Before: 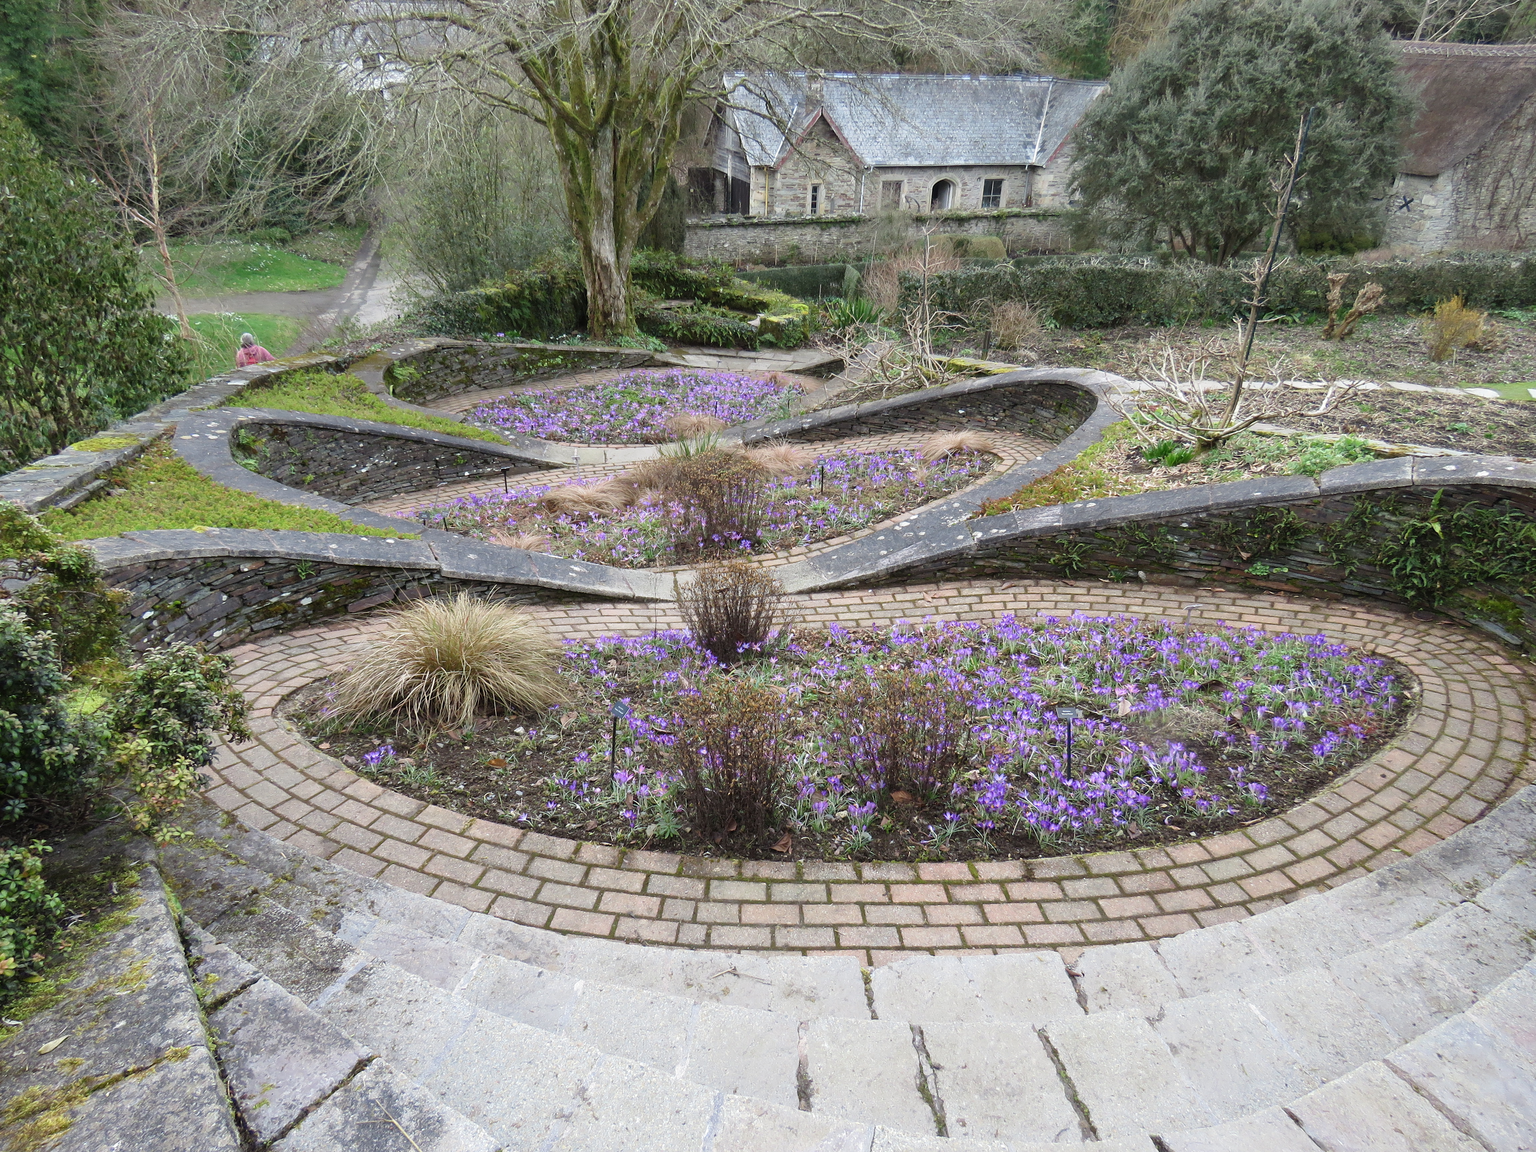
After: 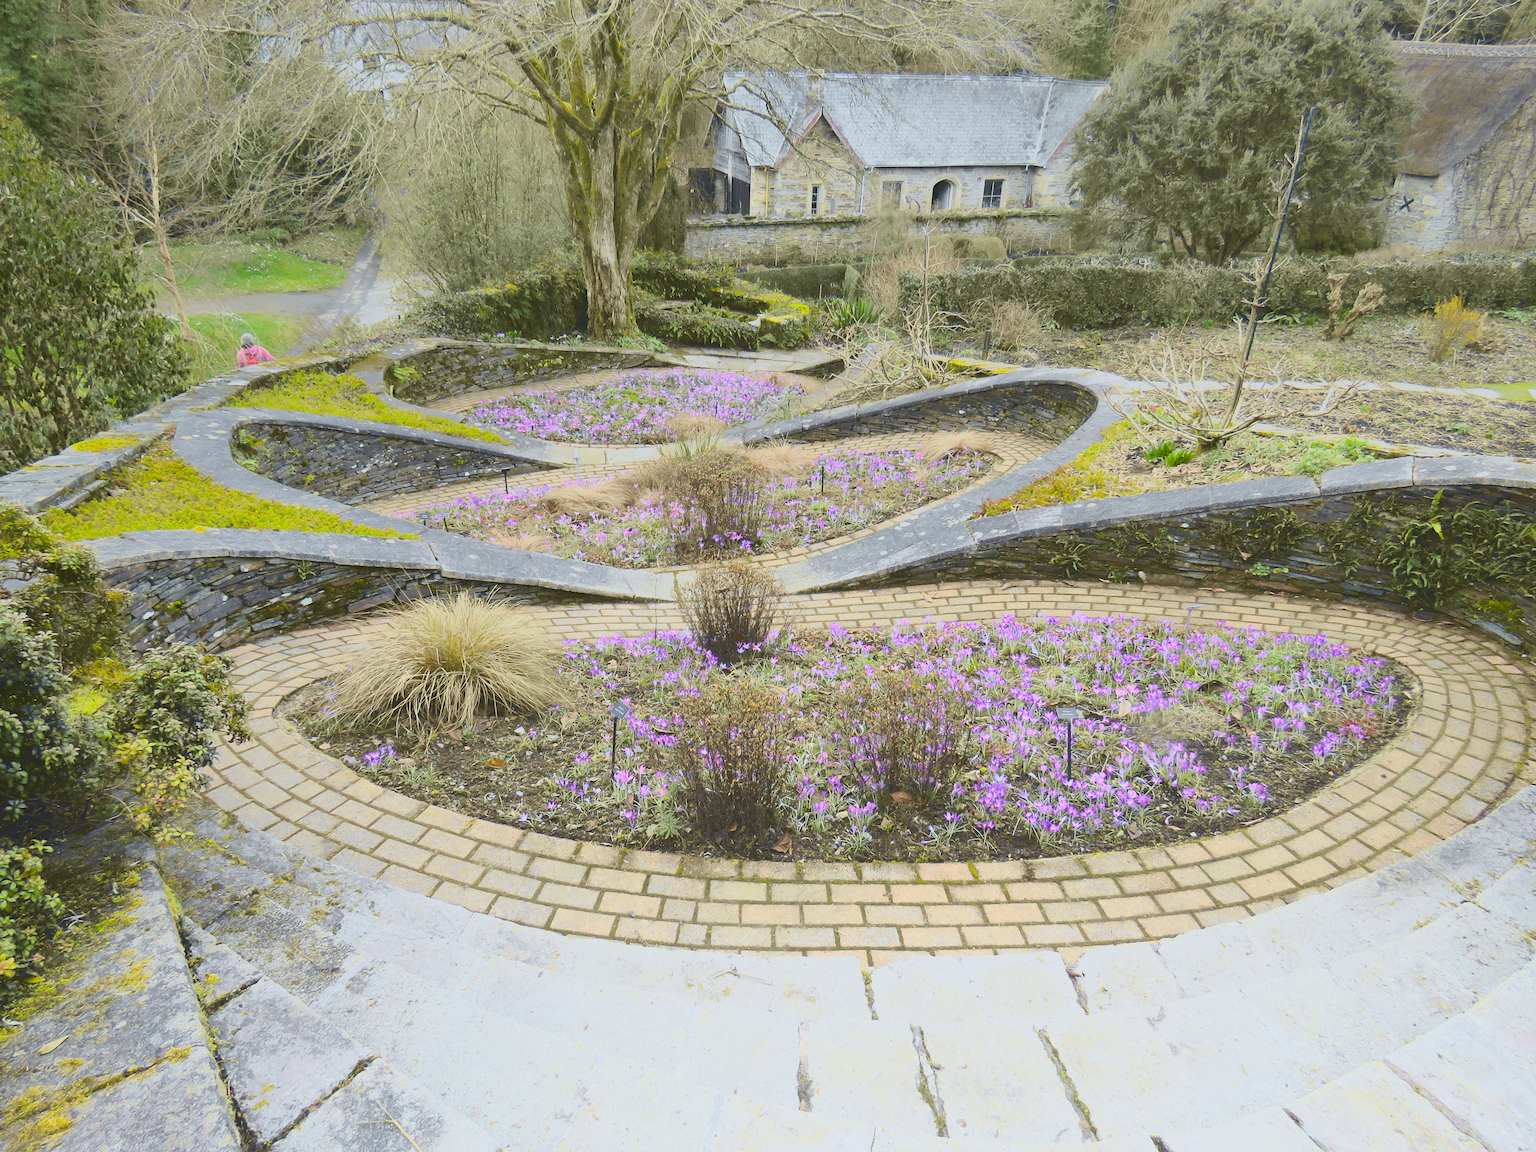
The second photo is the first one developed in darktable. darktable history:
tone curve: curves: ch0 [(0, 0.029) (0.087, 0.084) (0.227, 0.239) (0.46, 0.576) (0.657, 0.796) (0.861, 0.932) (0.997, 0.951)]; ch1 [(0, 0) (0.353, 0.344) (0.45, 0.46) (0.502, 0.494) (0.534, 0.523) (0.573, 0.576) (0.602, 0.631) (0.647, 0.669) (1, 1)]; ch2 [(0, 0) (0.333, 0.346) (0.385, 0.395) (0.44, 0.466) (0.5, 0.493) (0.521, 0.56) (0.553, 0.579) (0.573, 0.599) (0.667, 0.777) (1, 1)], color space Lab, independent channels, preserve colors none
local contrast: detail 70%
